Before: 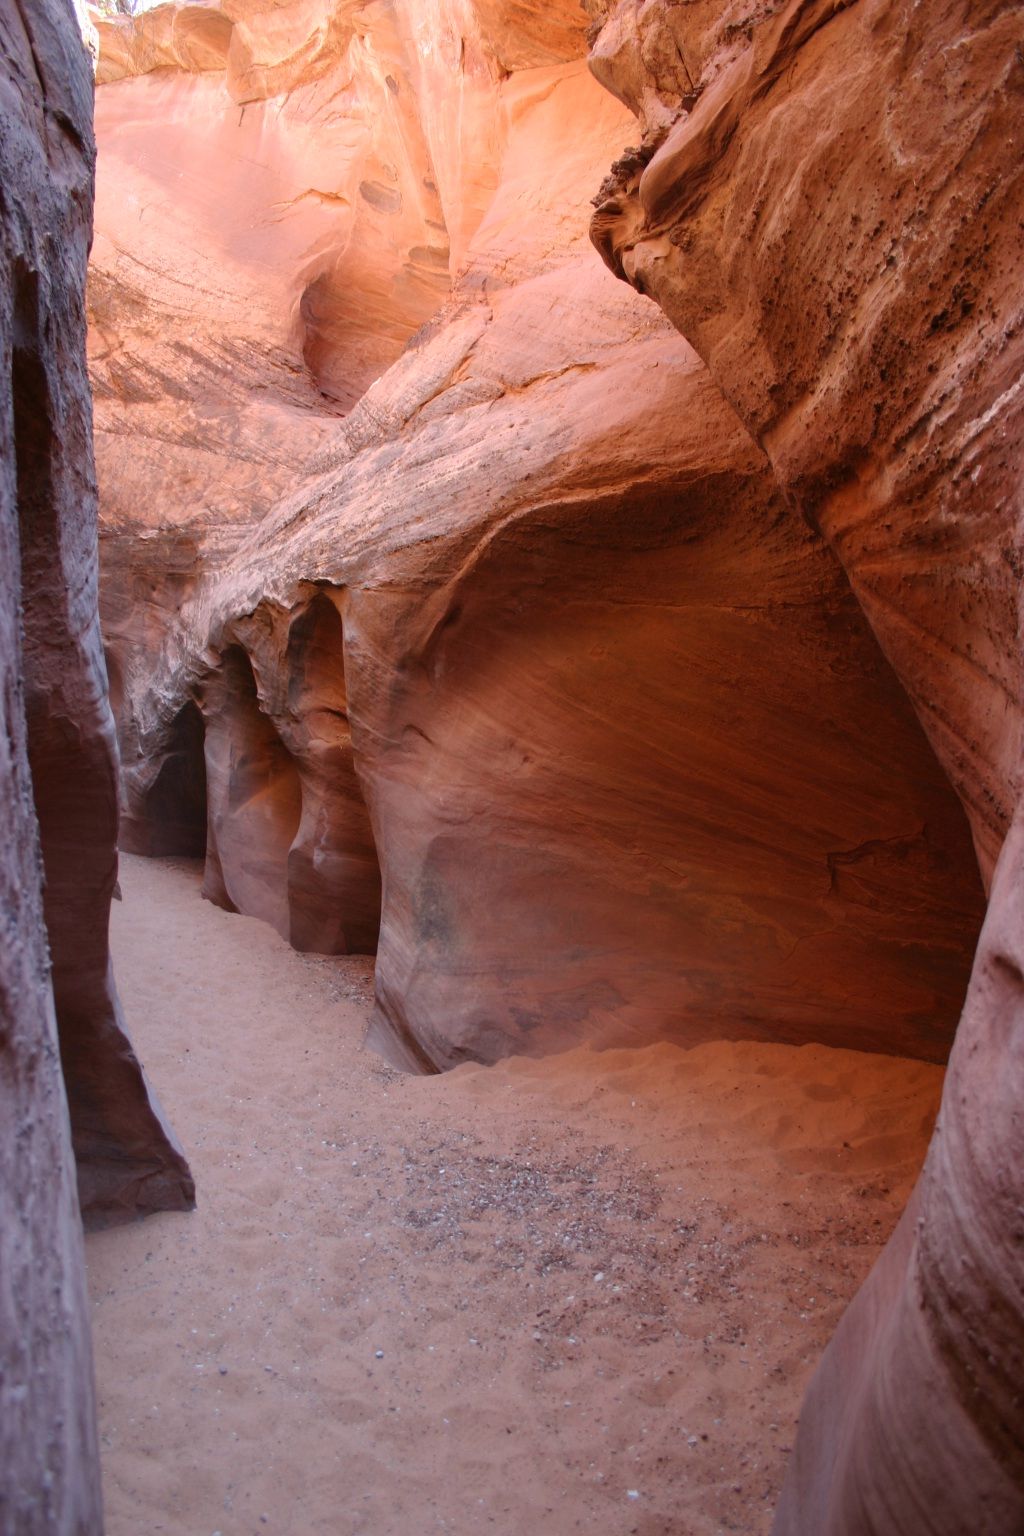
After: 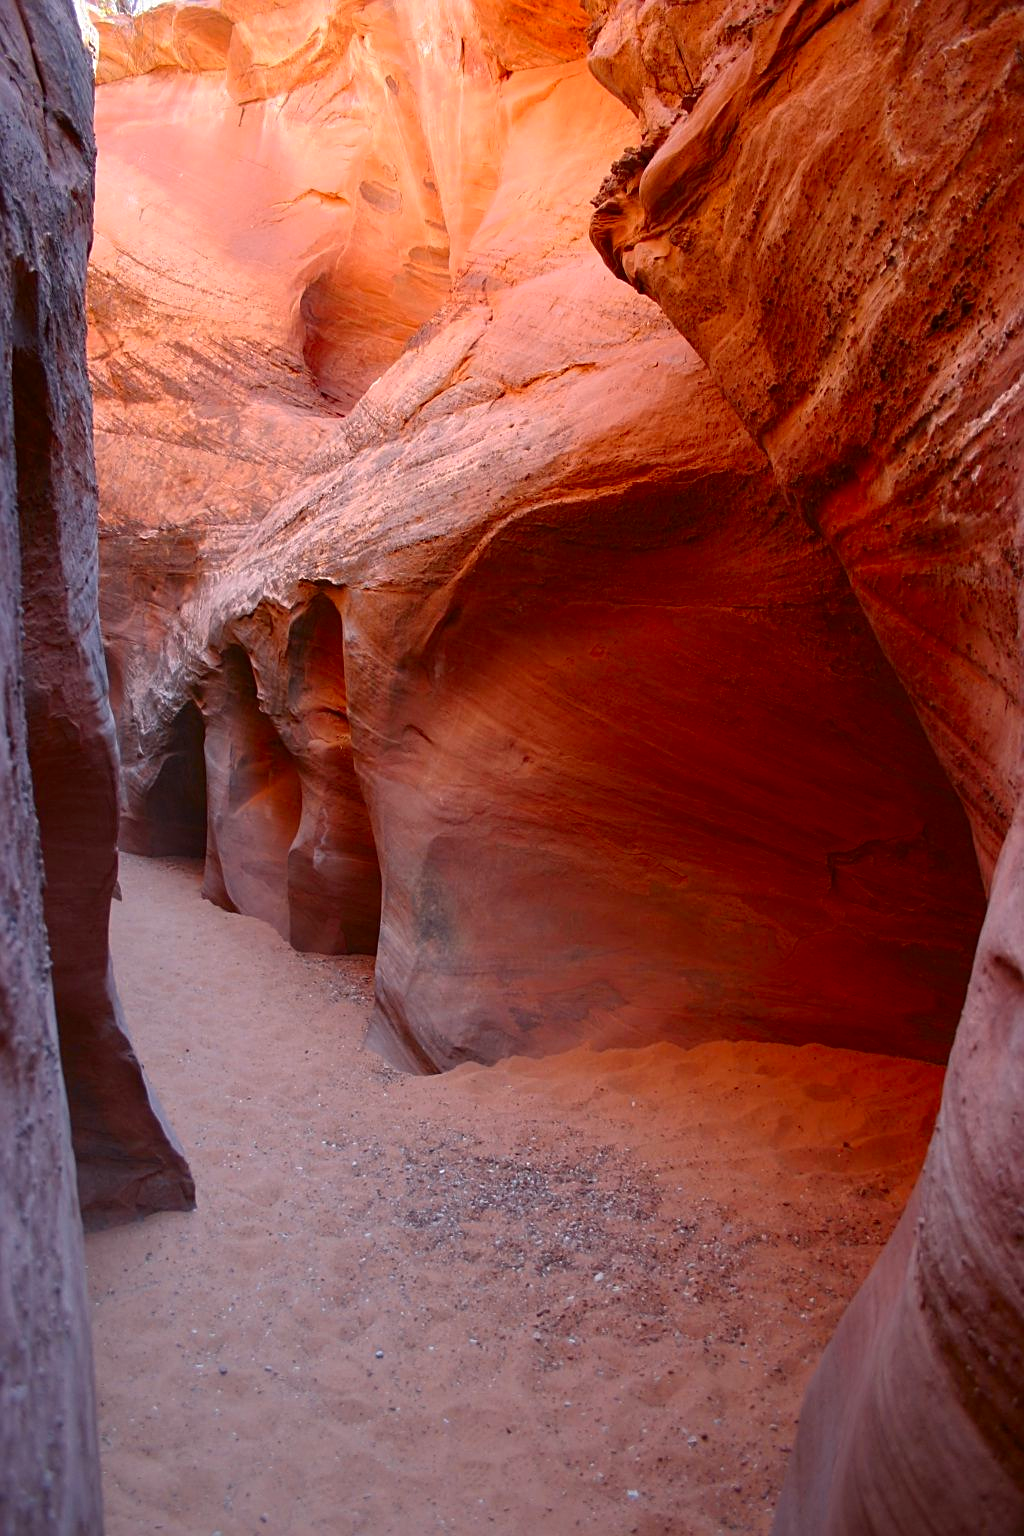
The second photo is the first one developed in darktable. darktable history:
tone curve: curves: ch0 [(0, 0) (0.915, 0.89) (1, 1)]
color zones: curves: ch0 [(0, 0.499) (0.143, 0.5) (0.286, 0.5) (0.429, 0.476) (0.571, 0.284) (0.714, 0.243) (0.857, 0.449) (1, 0.499)]; ch1 [(0, 0.532) (0.143, 0.645) (0.286, 0.696) (0.429, 0.211) (0.571, 0.504) (0.714, 0.493) (0.857, 0.495) (1, 0.532)]; ch2 [(0, 0.5) (0.143, 0.5) (0.286, 0.427) (0.429, 0.324) (0.571, 0.5) (0.714, 0.5) (0.857, 0.5) (1, 0.5)]
sharpen: on, module defaults
contrast brightness saturation: contrast 0.08, saturation 0.2
